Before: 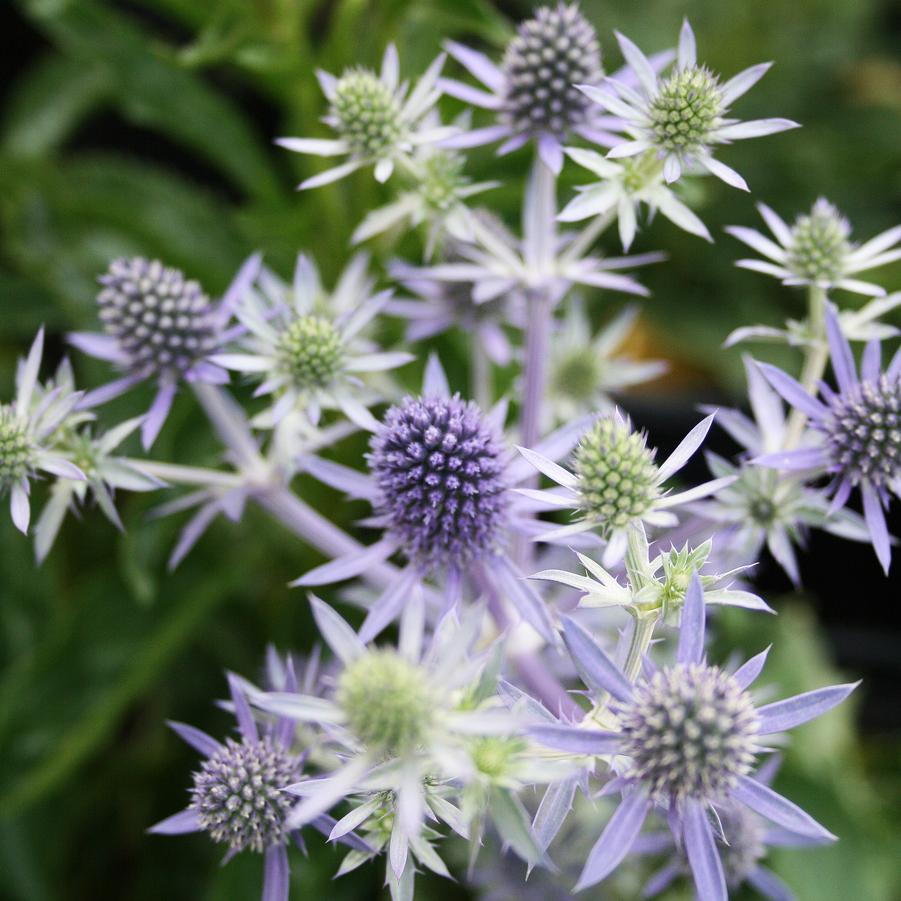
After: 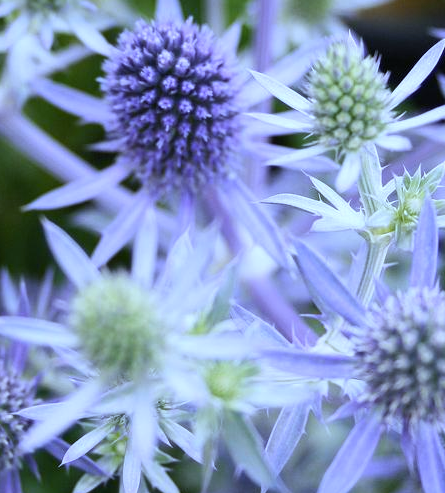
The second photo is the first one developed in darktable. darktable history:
white balance: red 0.871, blue 1.249
crop: left 29.672%, top 41.786%, right 20.851%, bottom 3.487%
